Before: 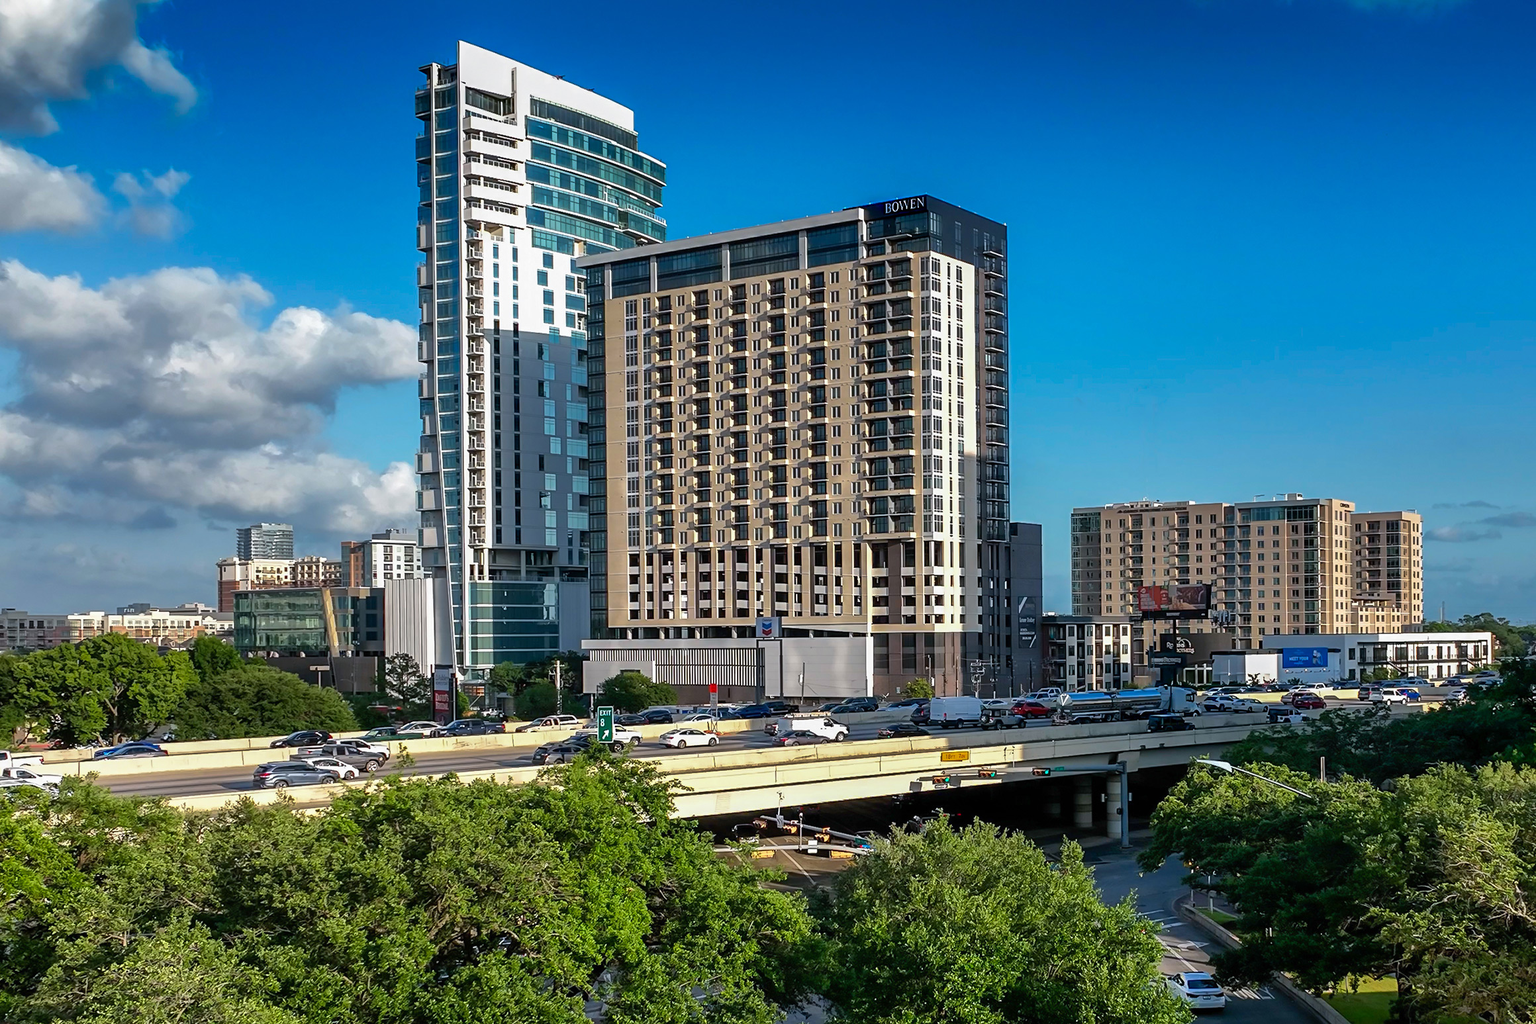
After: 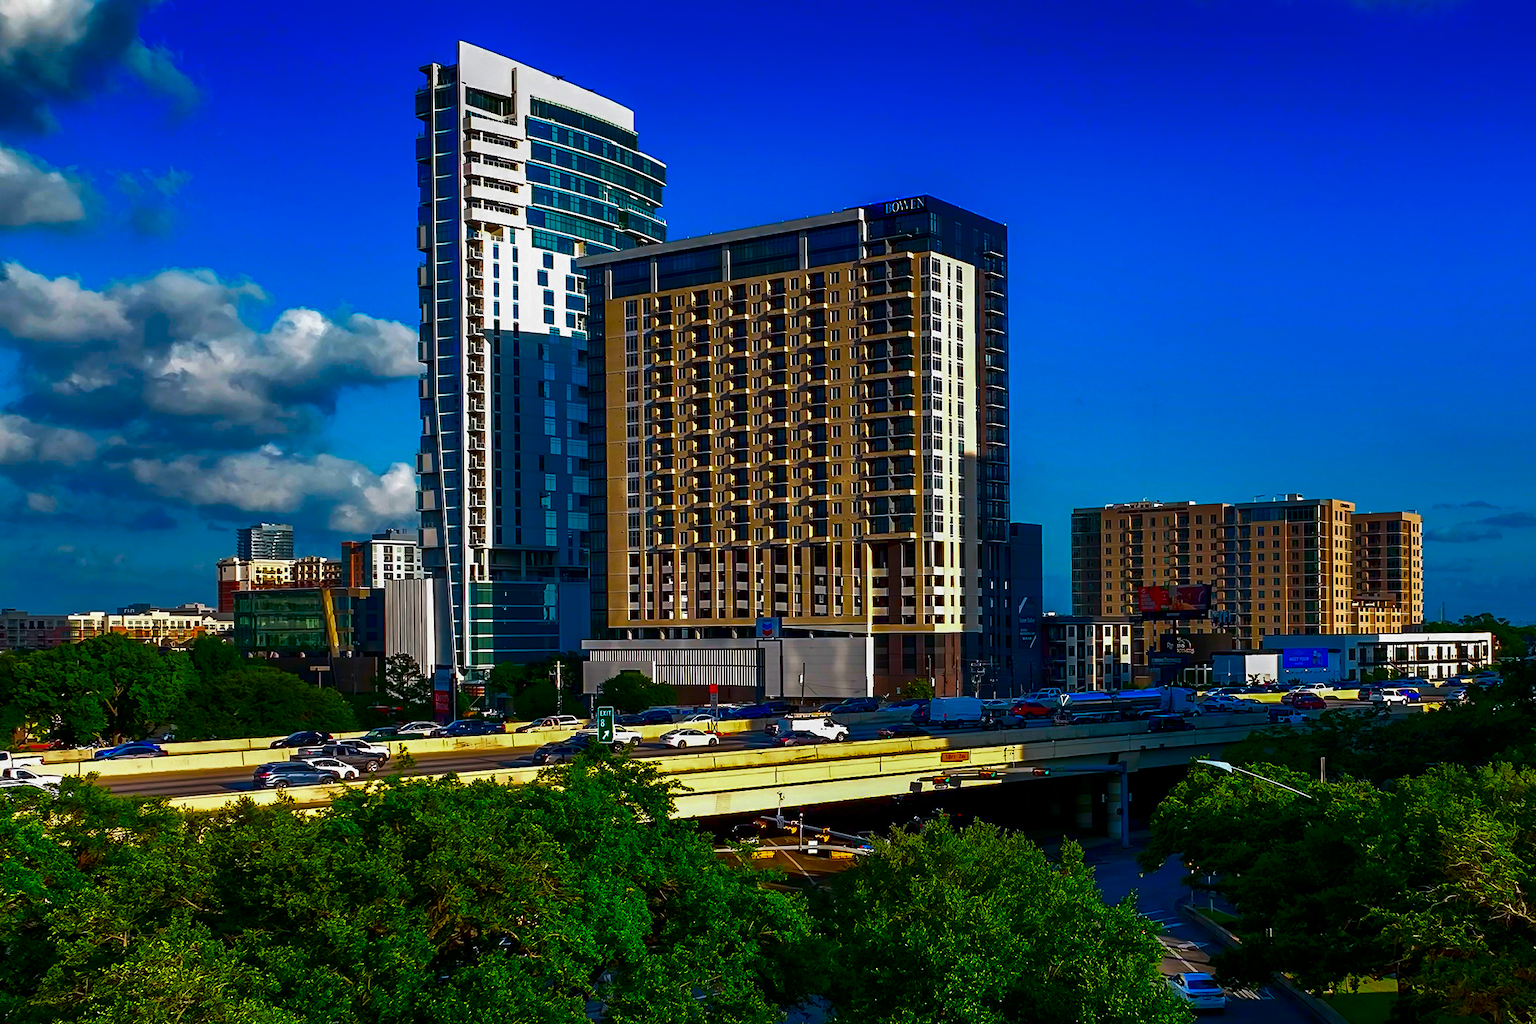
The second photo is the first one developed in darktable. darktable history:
color correction: saturation 2.15
contrast brightness saturation: brightness -0.52
